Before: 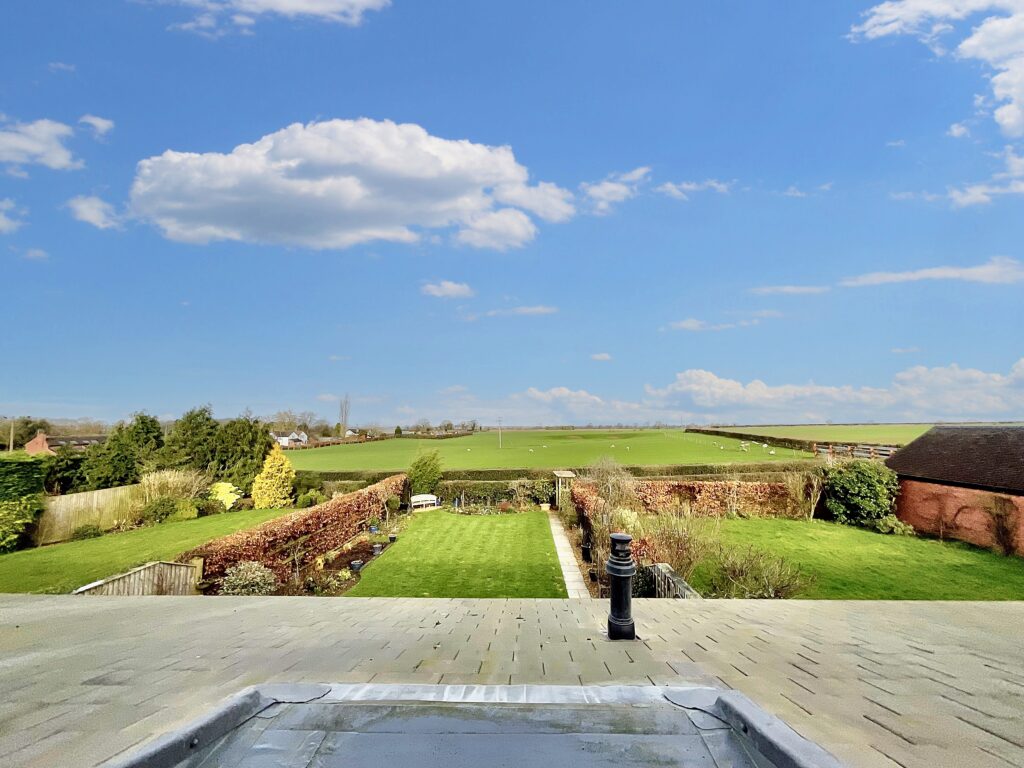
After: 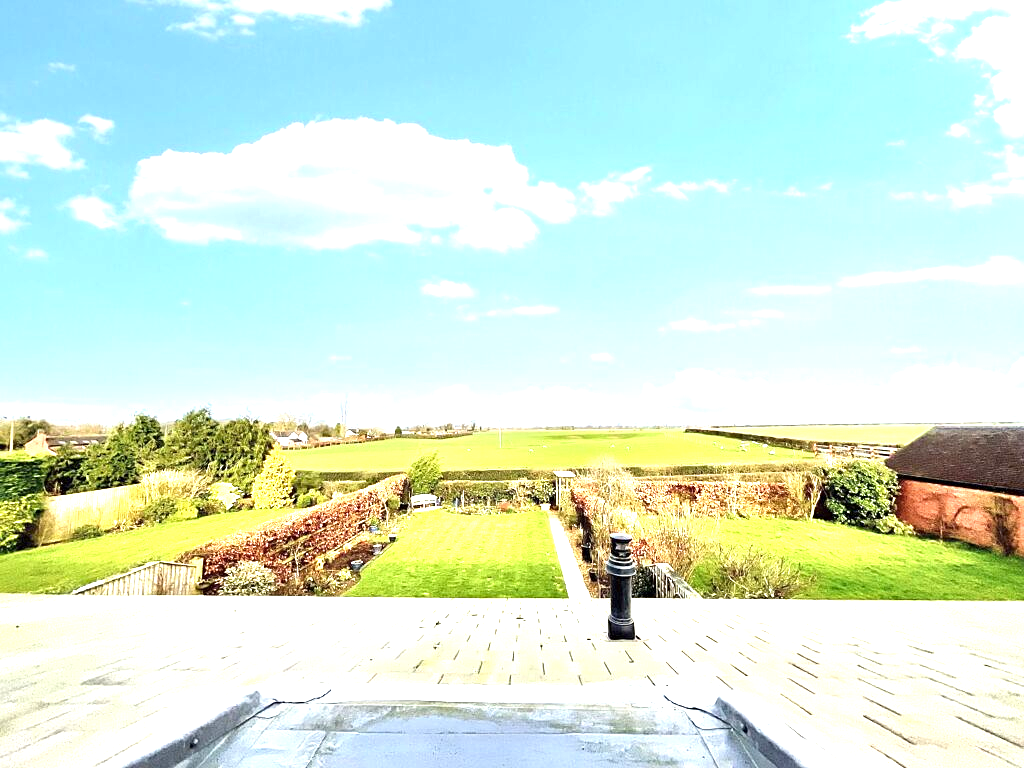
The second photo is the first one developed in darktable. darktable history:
sharpen: amount 0.207
exposure: black level correction 0, exposure 1.559 EV, compensate highlight preservation false
